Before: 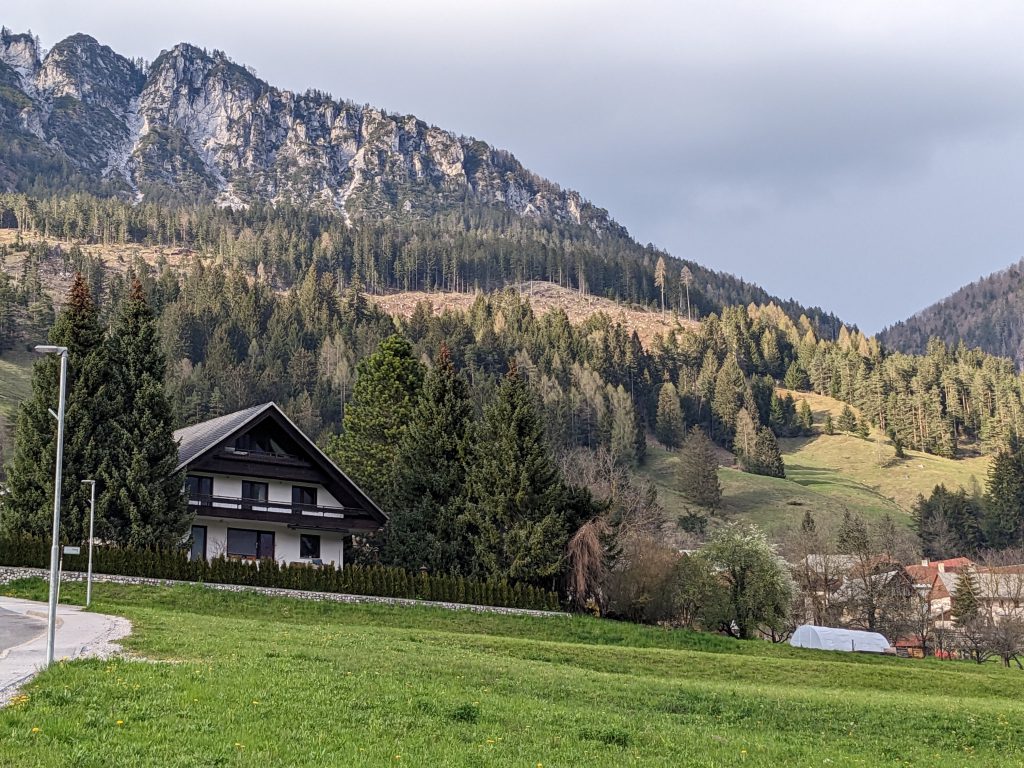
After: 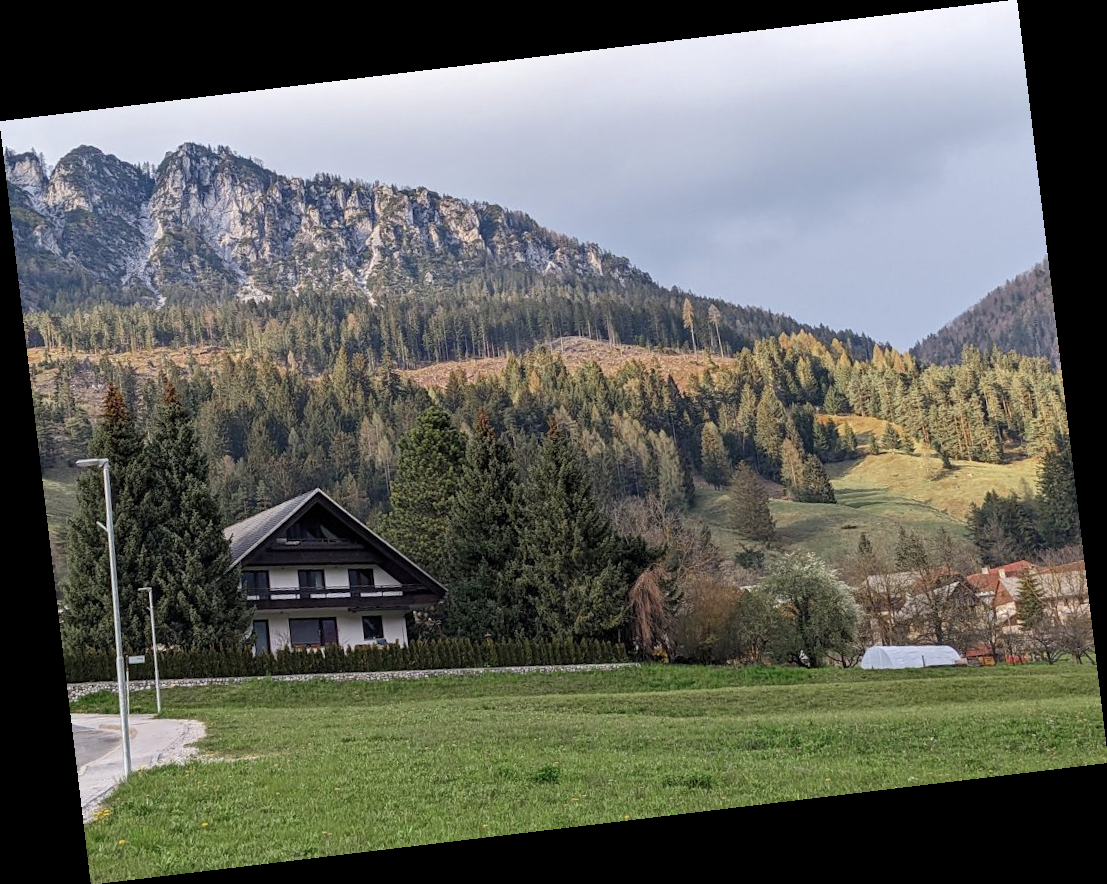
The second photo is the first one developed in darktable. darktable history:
color zones: curves: ch0 [(0.11, 0.396) (0.195, 0.36) (0.25, 0.5) (0.303, 0.412) (0.357, 0.544) (0.75, 0.5) (0.967, 0.328)]; ch1 [(0, 0.468) (0.112, 0.512) (0.202, 0.6) (0.25, 0.5) (0.307, 0.352) (0.357, 0.544) (0.75, 0.5) (0.963, 0.524)]
rotate and perspective: rotation -6.83°, automatic cropping off
